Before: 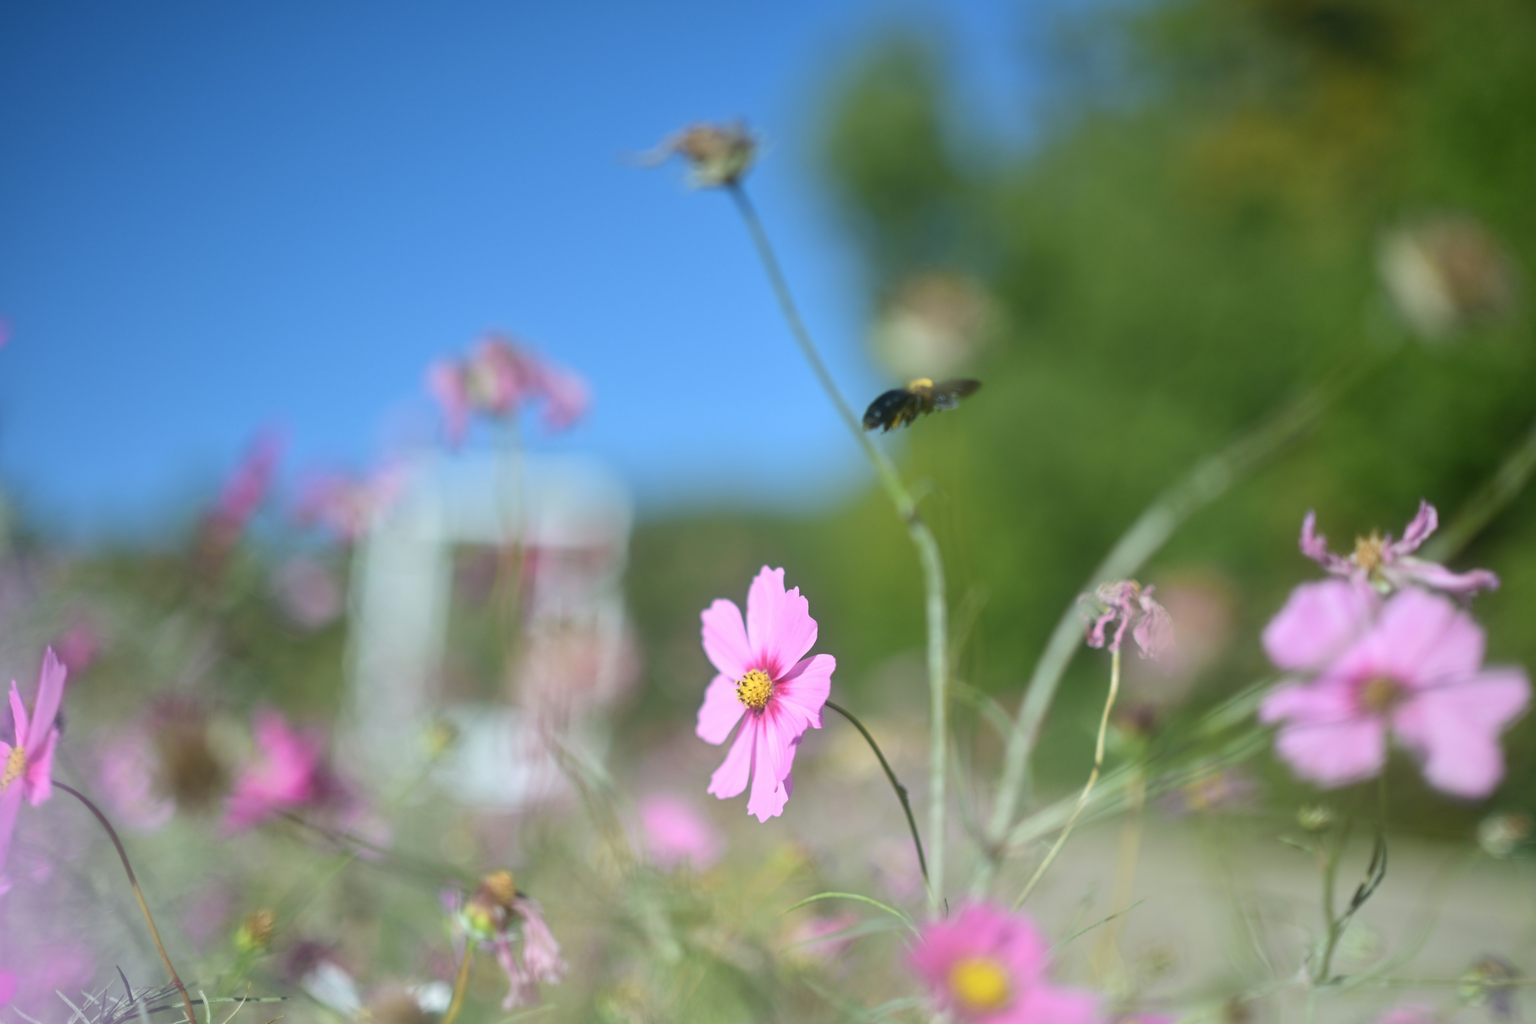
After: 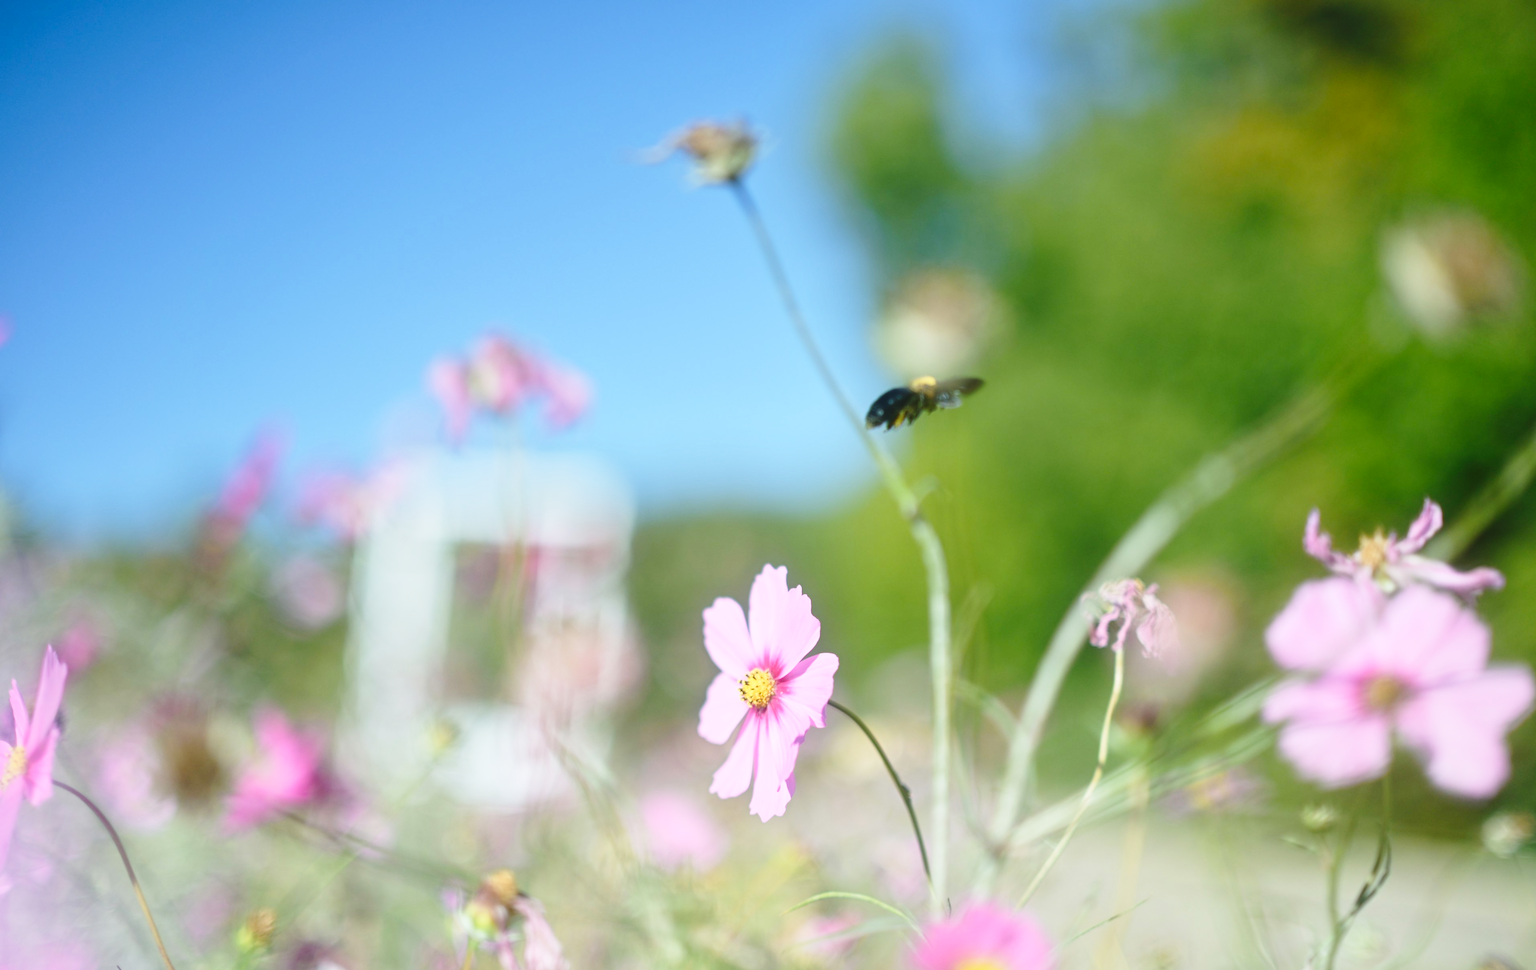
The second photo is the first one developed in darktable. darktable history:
crop: top 0.345%, right 0.264%, bottom 5.086%
base curve: curves: ch0 [(0, 0) (0.028, 0.03) (0.121, 0.232) (0.46, 0.748) (0.859, 0.968) (1, 1)], preserve colors none
